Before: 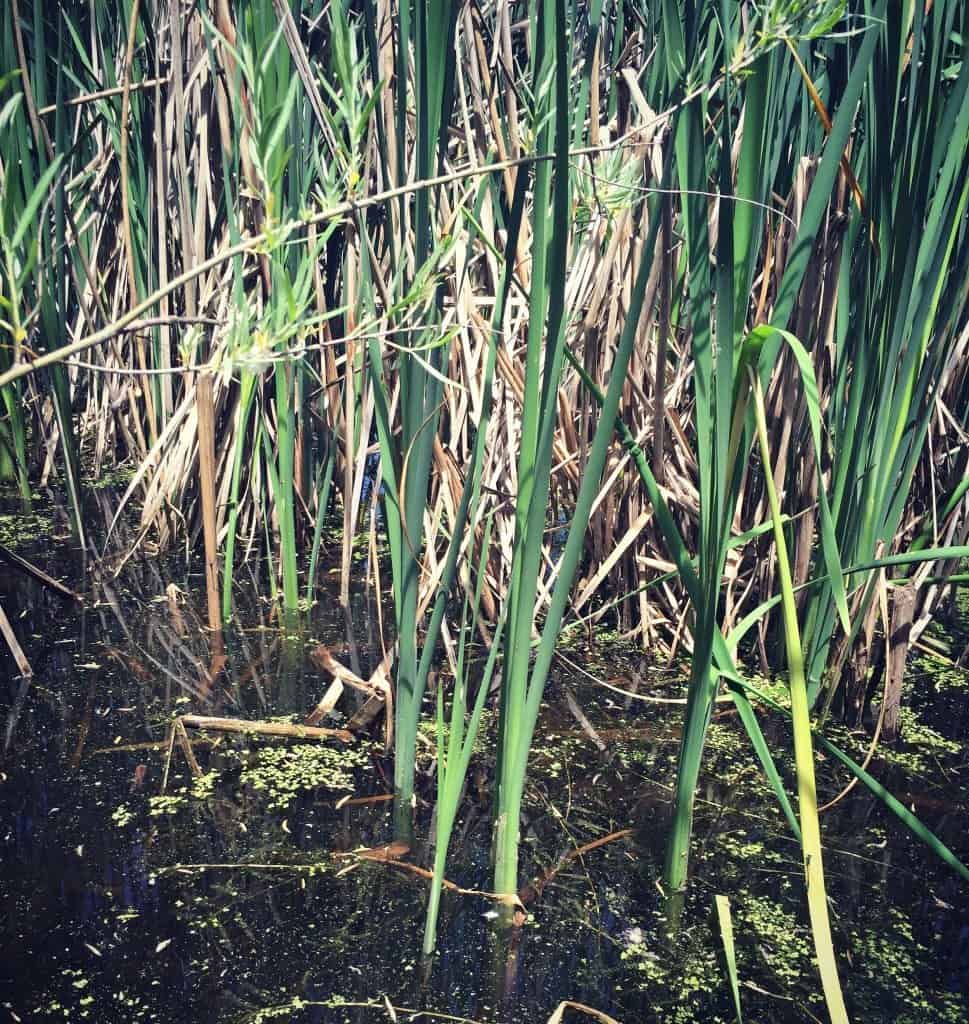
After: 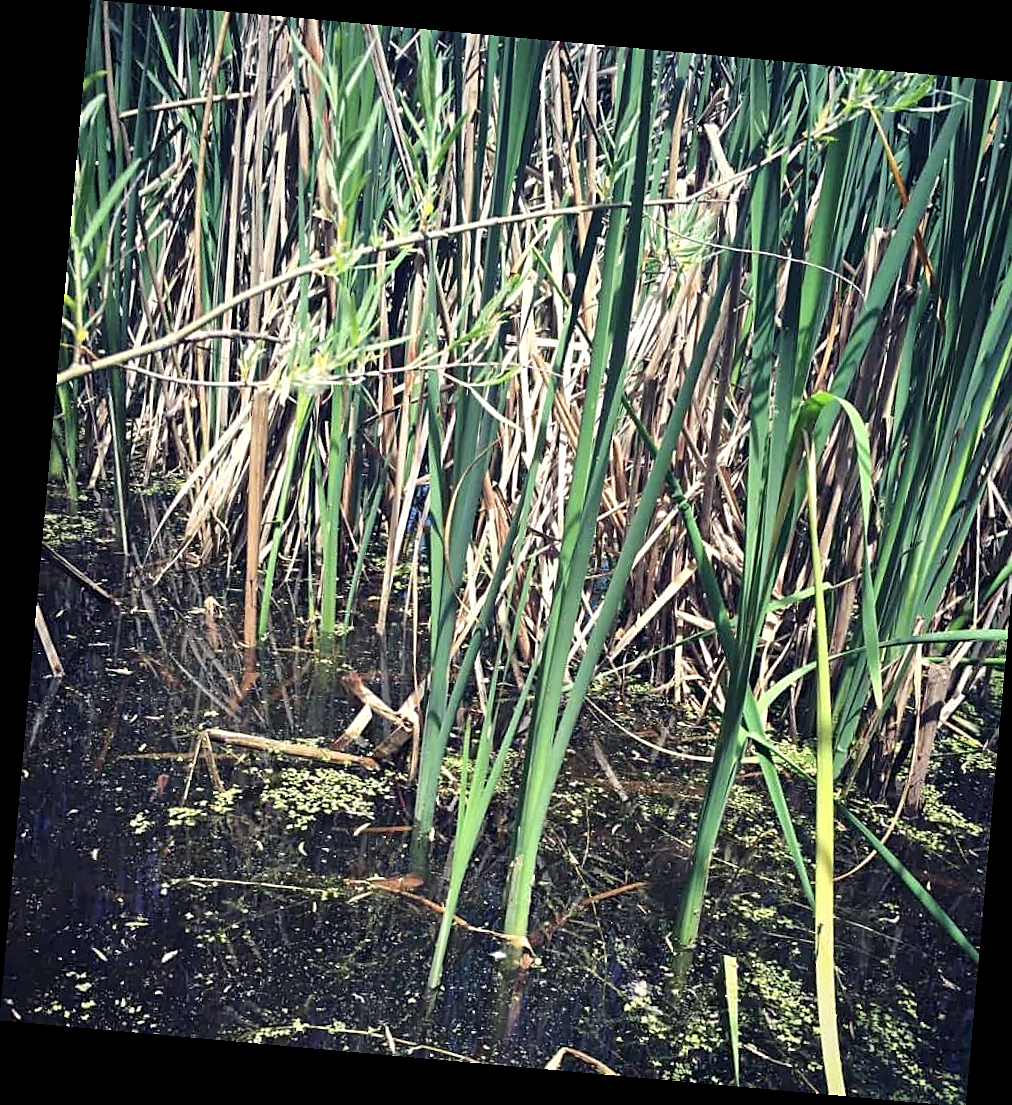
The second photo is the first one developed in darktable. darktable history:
crop: right 4.126%, bottom 0.031%
rotate and perspective: rotation 5.12°, automatic cropping off
shadows and highlights: radius 171.16, shadows 27, white point adjustment 3.13, highlights -67.95, soften with gaussian
sharpen: on, module defaults
